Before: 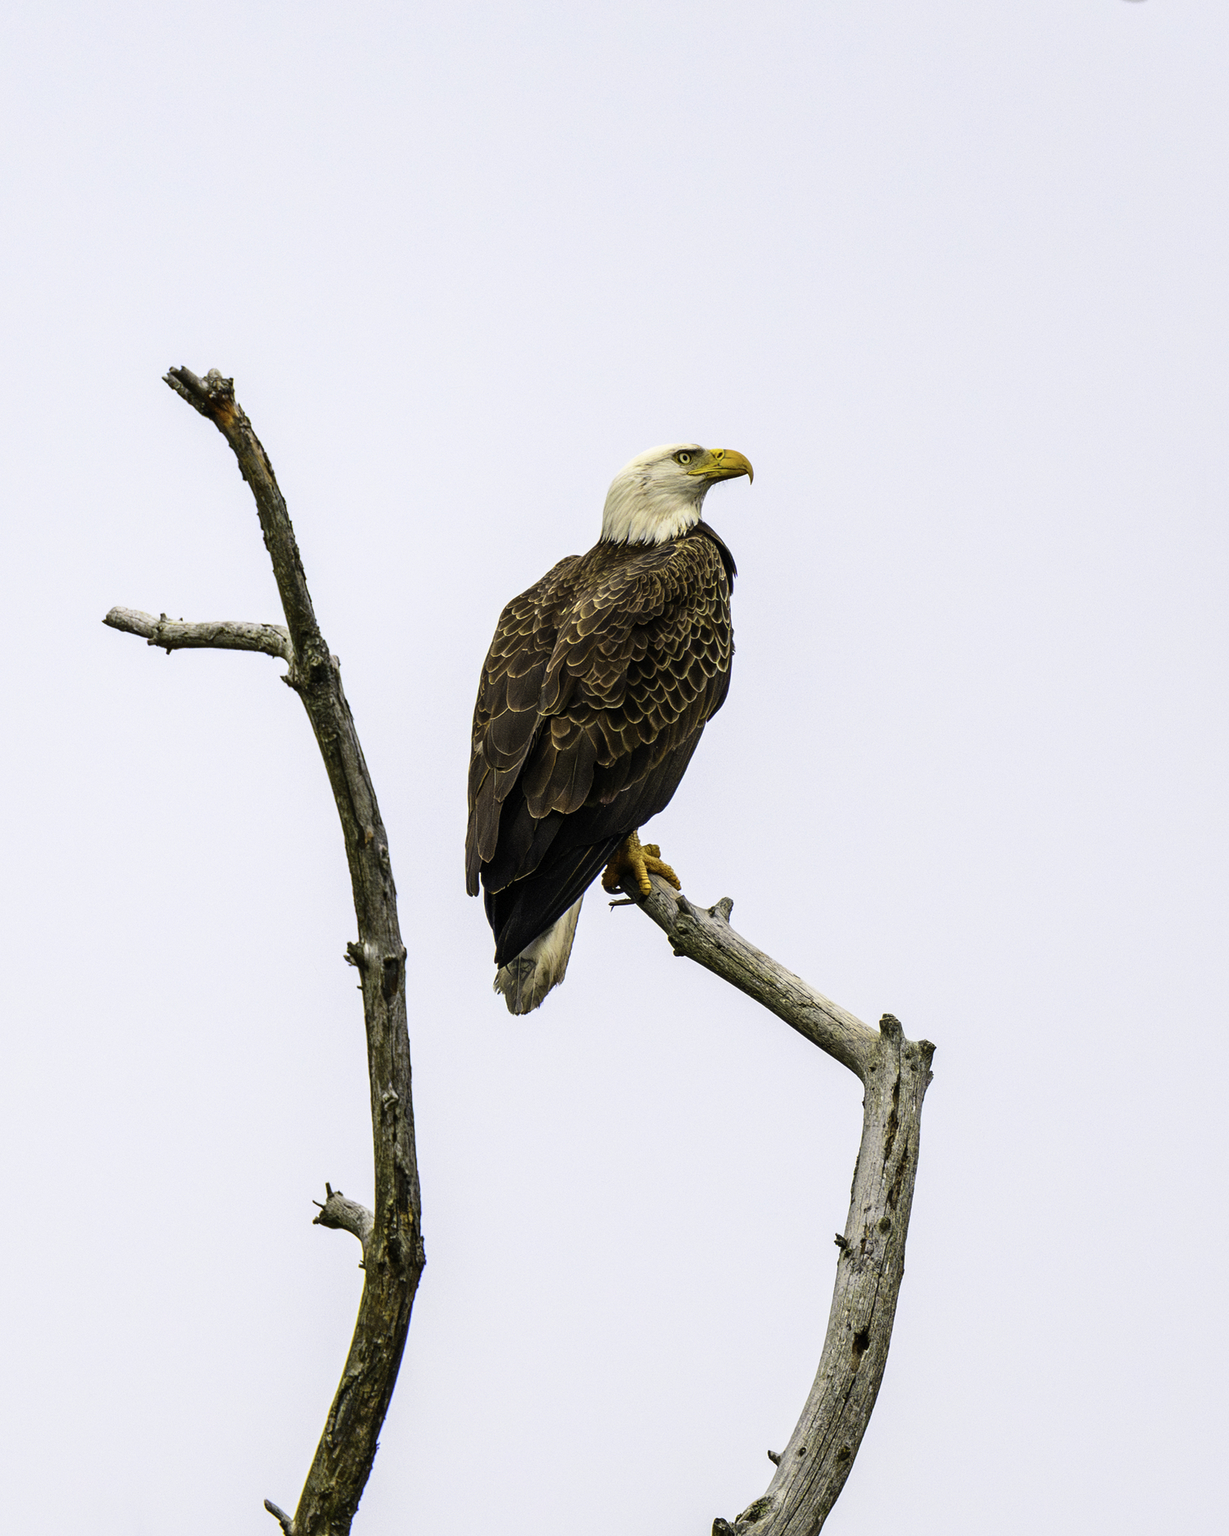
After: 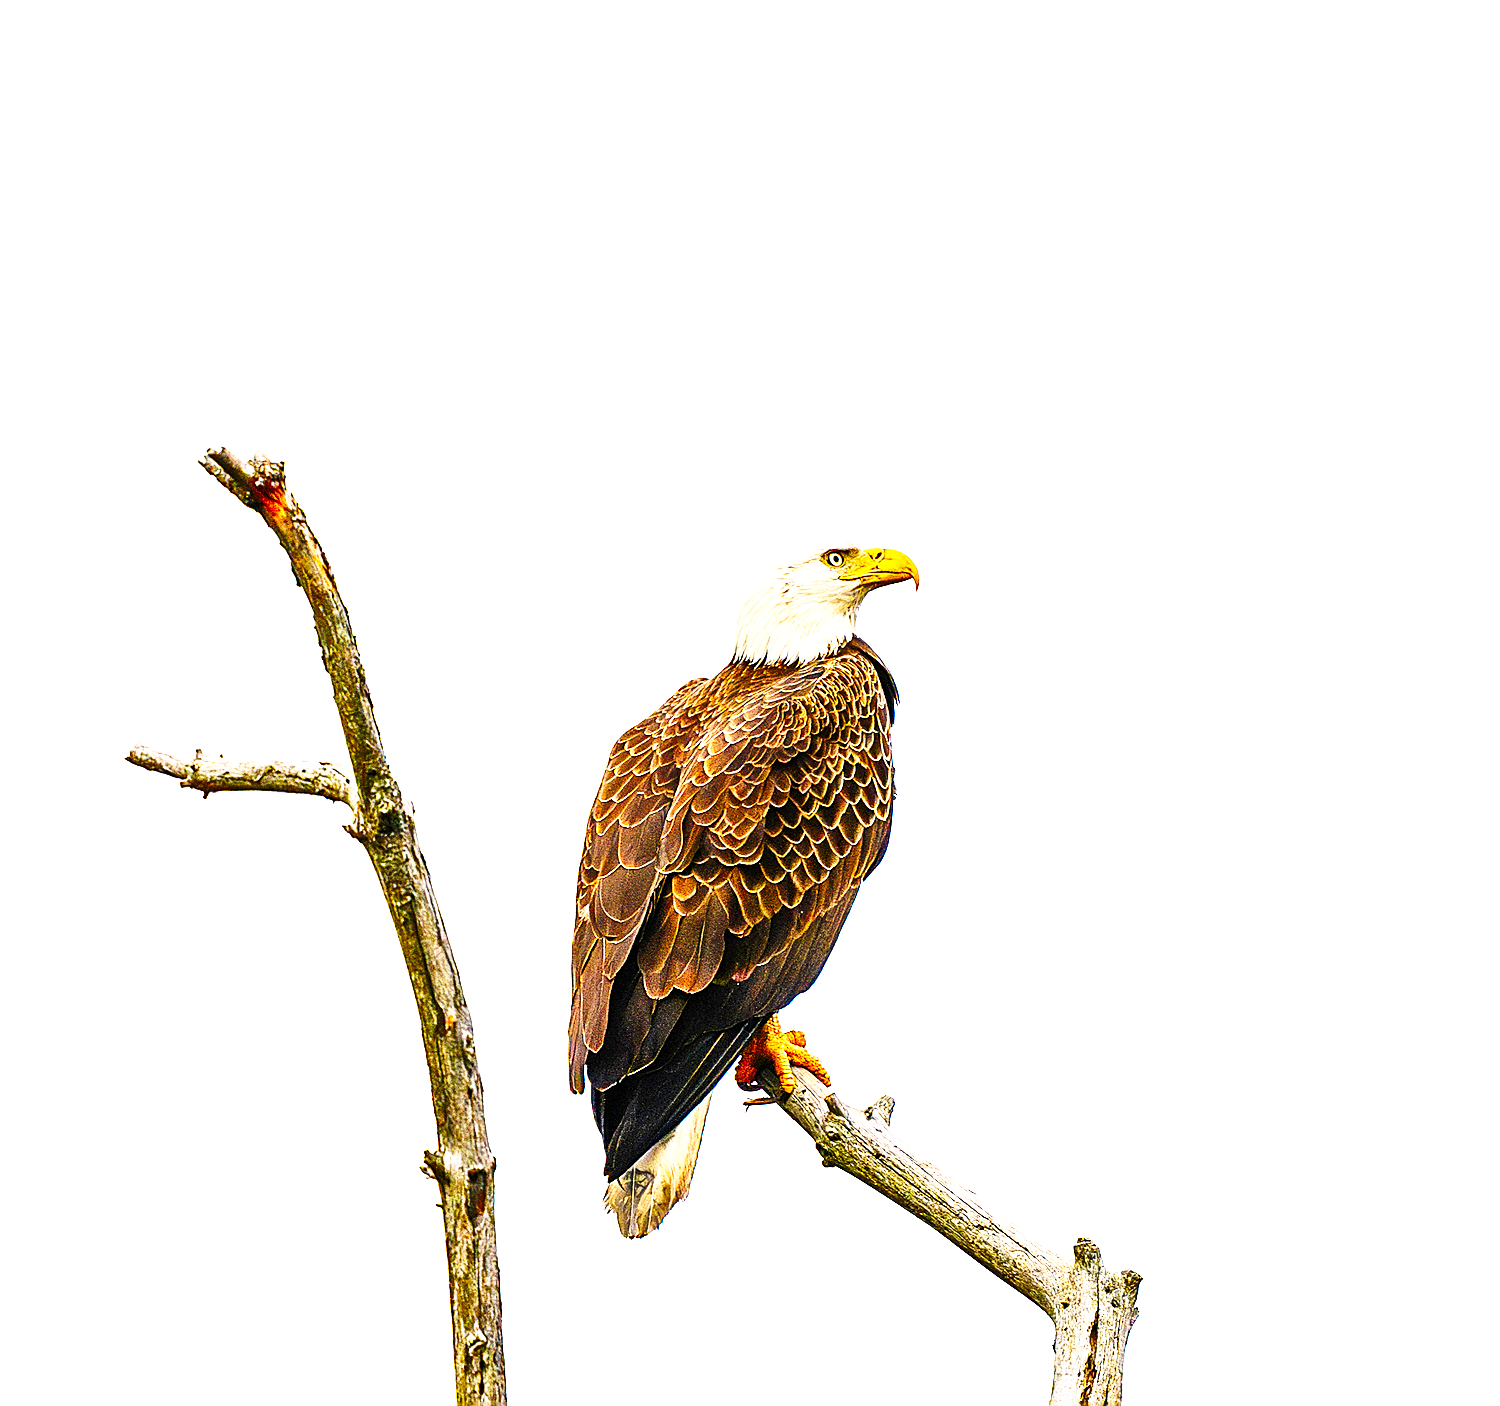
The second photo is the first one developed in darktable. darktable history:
sharpen: radius 1.422, amount 1.237, threshold 0.636
color correction: highlights b* -0.004, saturation 1.37
contrast brightness saturation: contrast 0.074, brightness 0.083, saturation 0.182
base curve: curves: ch0 [(0, 0) (0.026, 0.03) (0.109, 0.232) (0.351, 0.748) (0.669, 0.968) (1, 1)], preserve colors none
local contrast: mode bilateral grid, contrast 20, coarseness 51, detail 119%, midtone range 0.2
shadows and highlights: shadows 36.47, highlights -27.75, soften with gaussian
crop: bottom 24.994%
exposure: black level correction 0, exposure 0.697 EV, compensate highlight preservation false
